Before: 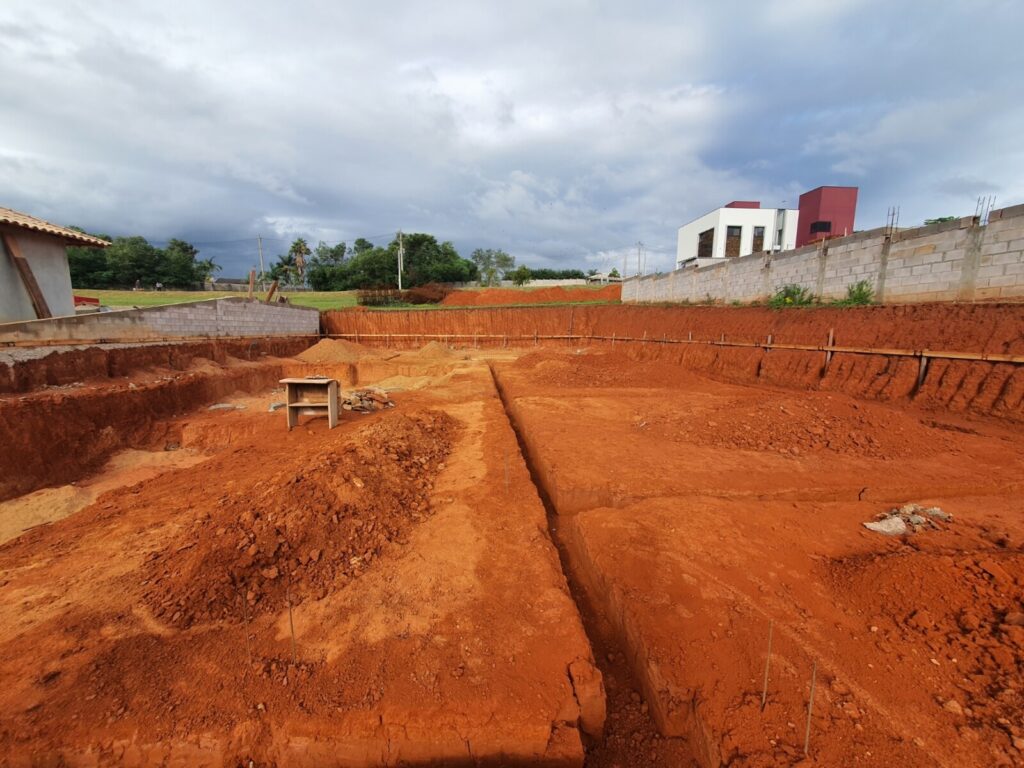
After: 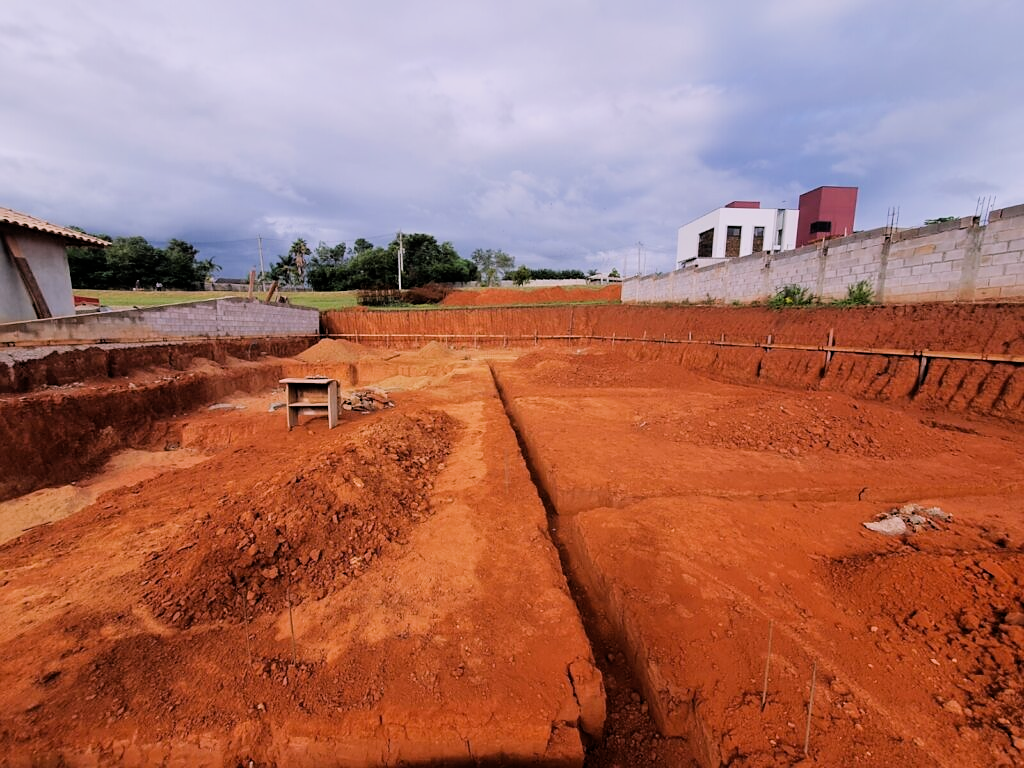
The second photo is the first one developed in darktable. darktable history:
sharpen: radius 1
filmic rgb: black relative exposure -5 EV, hardness 2.88, contrast 1.2
white balance: red 1.066, blue 1.119
